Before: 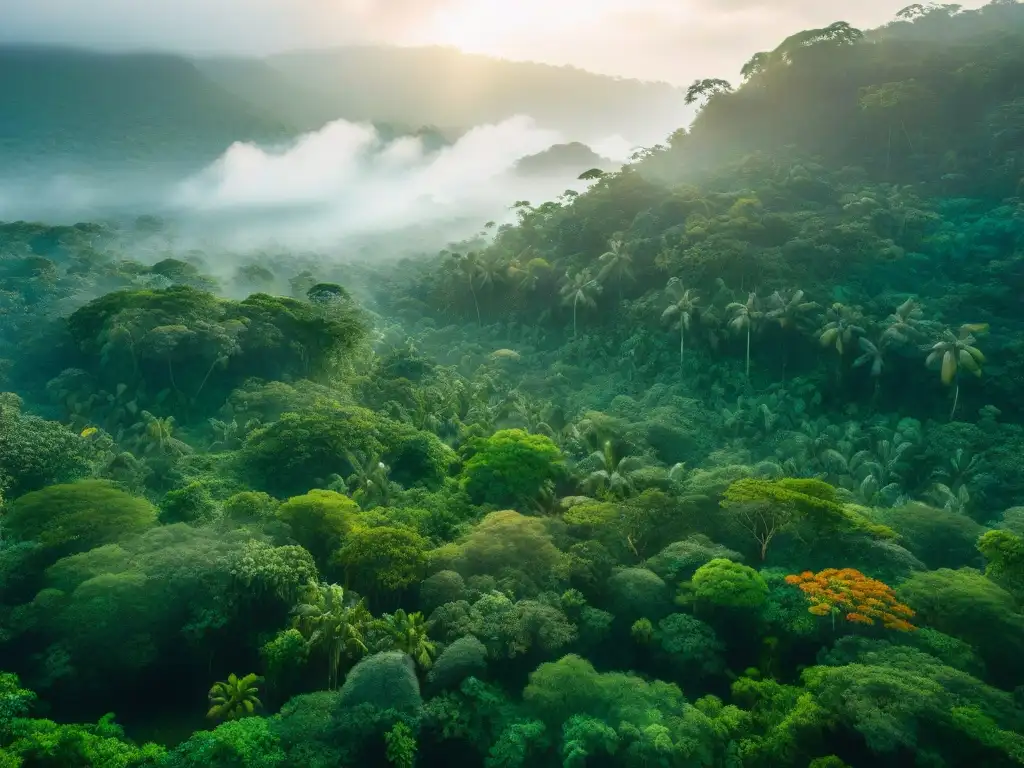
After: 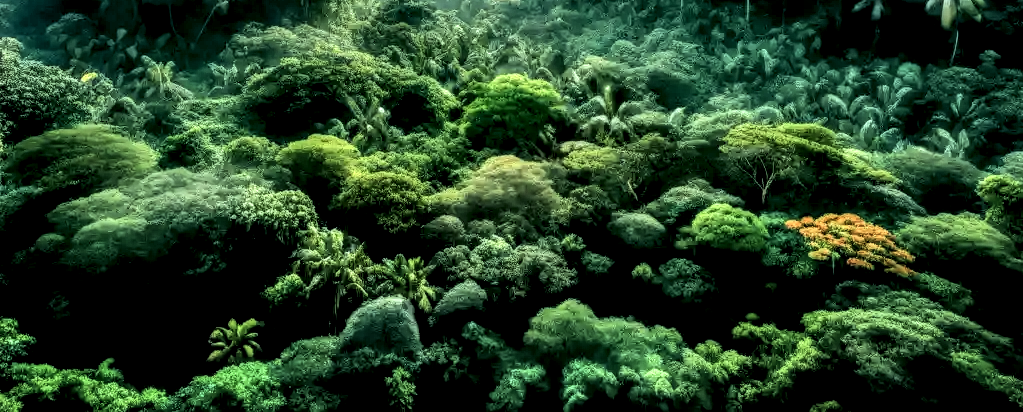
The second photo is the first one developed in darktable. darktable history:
exposure: compensate highlight preservation false
local contrast: highlights 21%, detail 196%
shadows and highlights: radius 168.99, shadows 26.76, white point adjustment 3.1, highlights -68.81, soften with gaussian
crop and rotate: top 46.324%, right 0.034%
filmic rgb: black relative exposure -5.02 EV, white relative exposure 3.51 EV, threshold 5.94 EV, hardness 3.18, contrast 1.399, highlights saturation mix -49.59%, enable highlight reconstruction true
